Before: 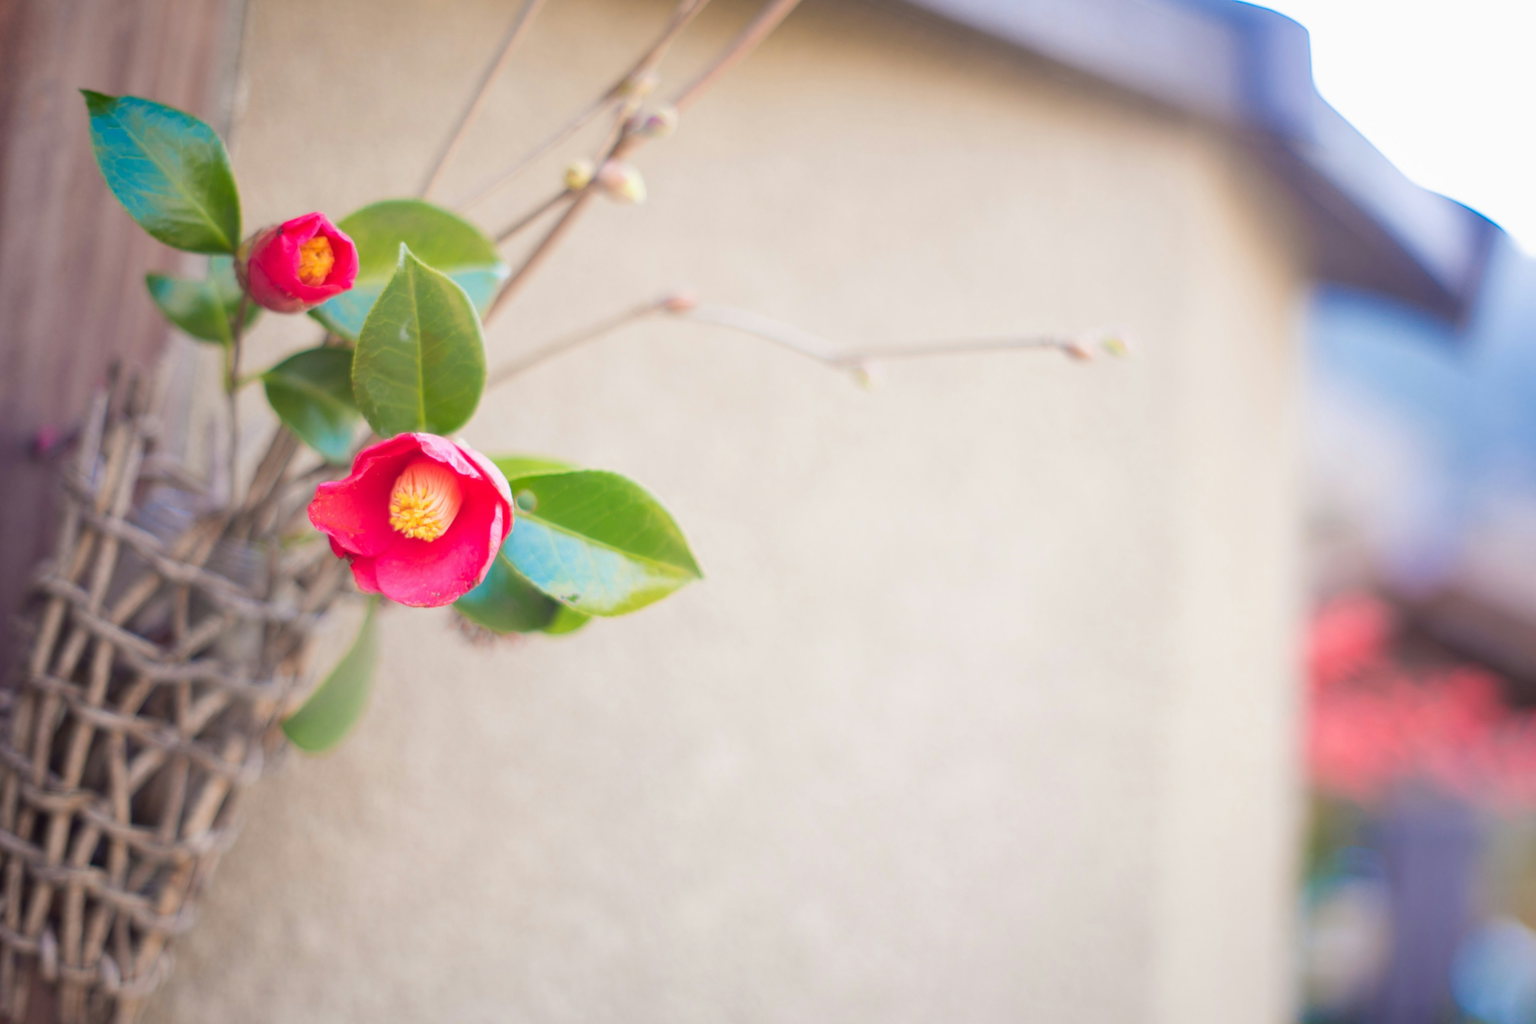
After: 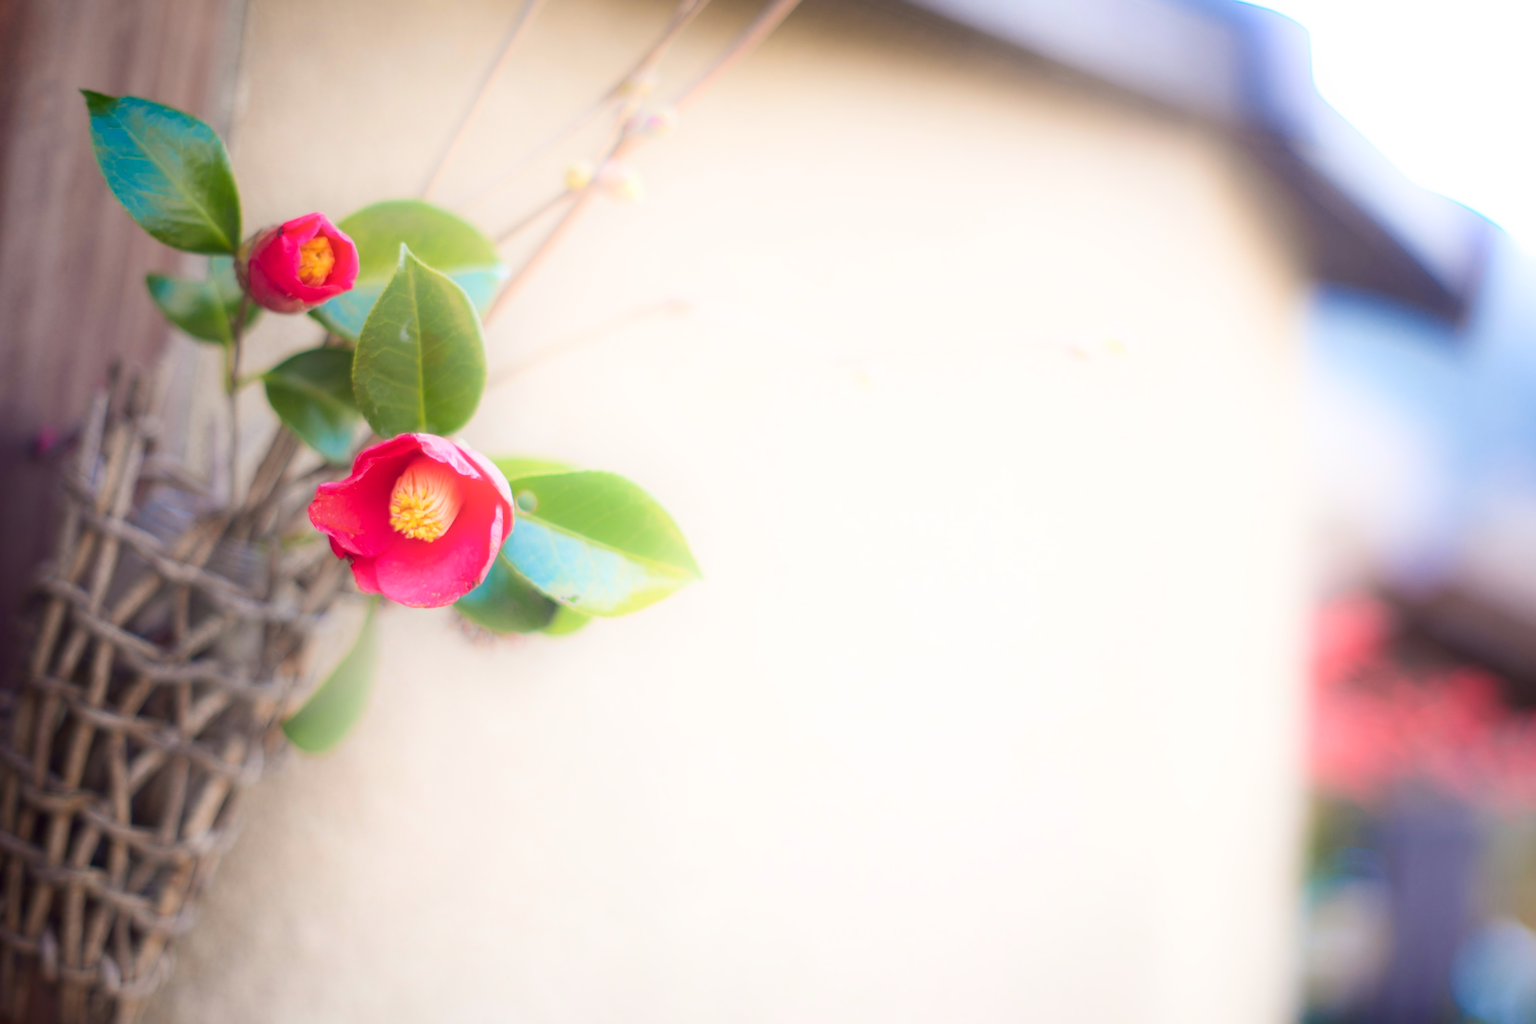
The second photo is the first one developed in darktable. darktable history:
shadows and highlights: shadows -90, highlights 90, soften with gaussian
contrast brightness saturation: contrast 0.03, brightness -0.04
